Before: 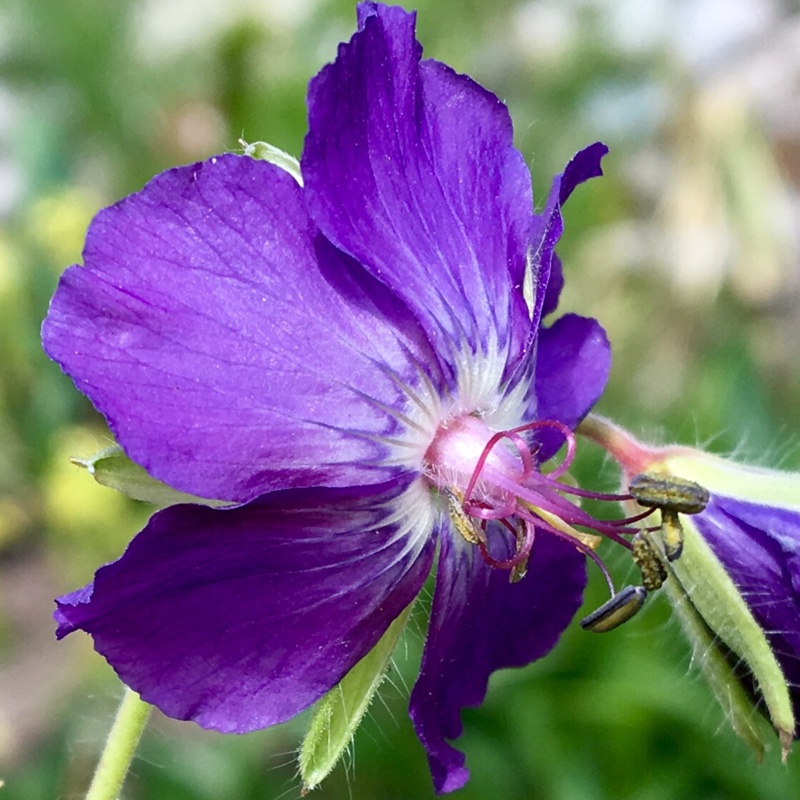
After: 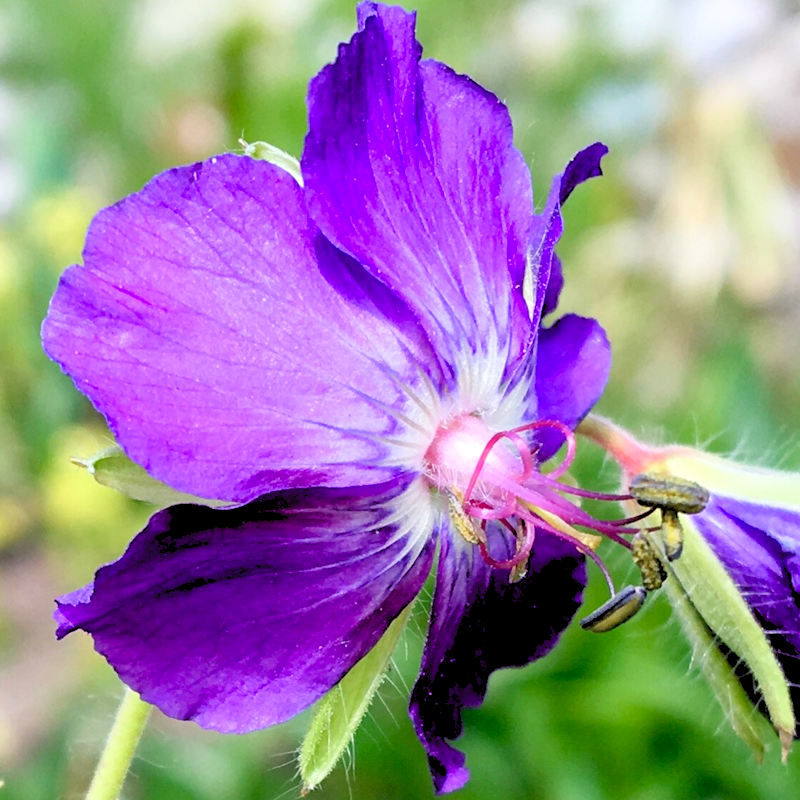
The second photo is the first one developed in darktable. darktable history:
levels: white 90.64%, levels [0.093, 0.434, 0.988]
